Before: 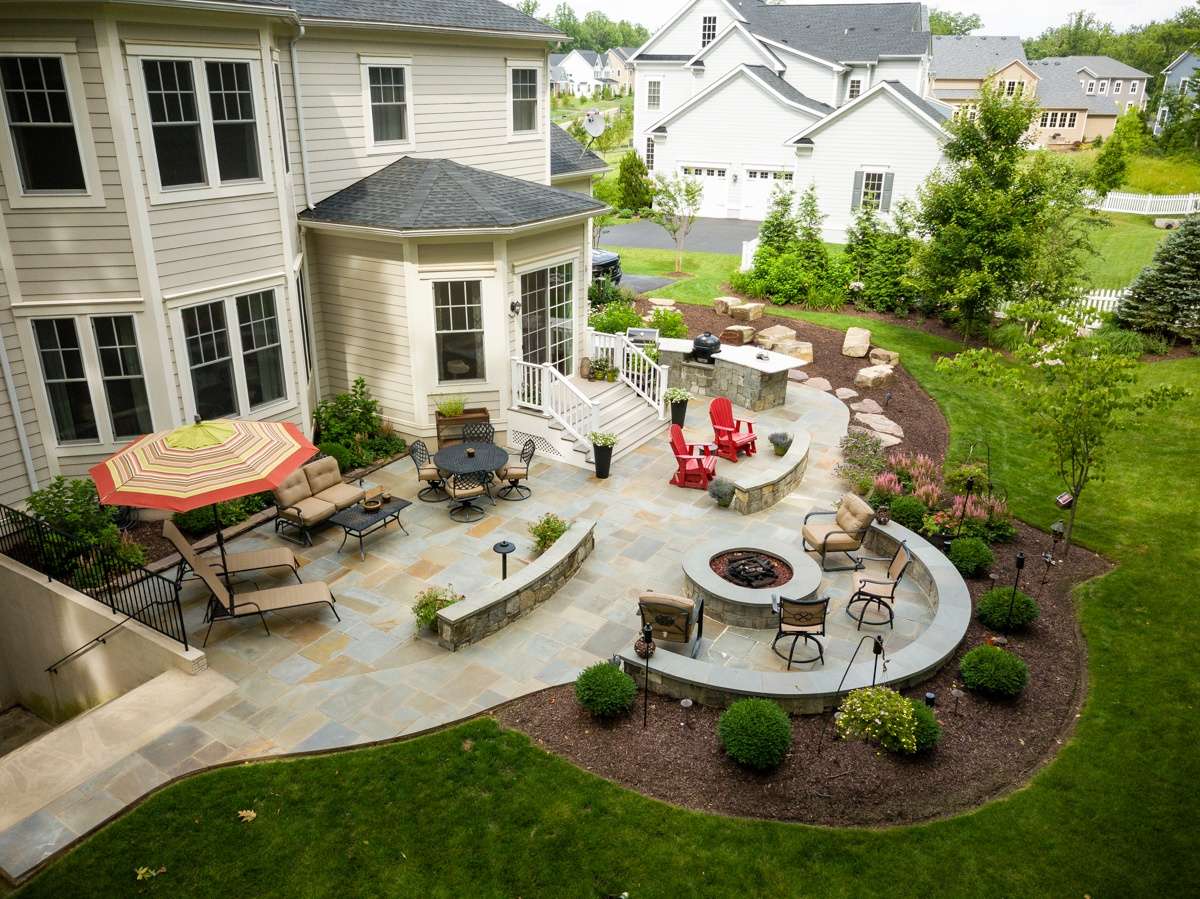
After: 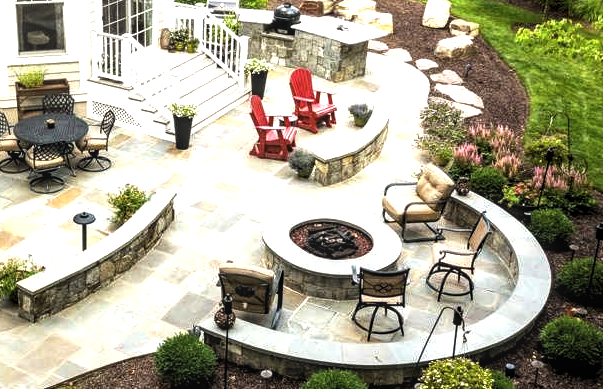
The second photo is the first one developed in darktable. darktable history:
levels: levels [0.101, 0.578, 0.953]
local contrast: on, module defaults
exposure: exposure 0.766 EV, compensate highlight preservation false
crop: left 35.03%, top 36.625%, right 14.663%, bottom 20.057%
